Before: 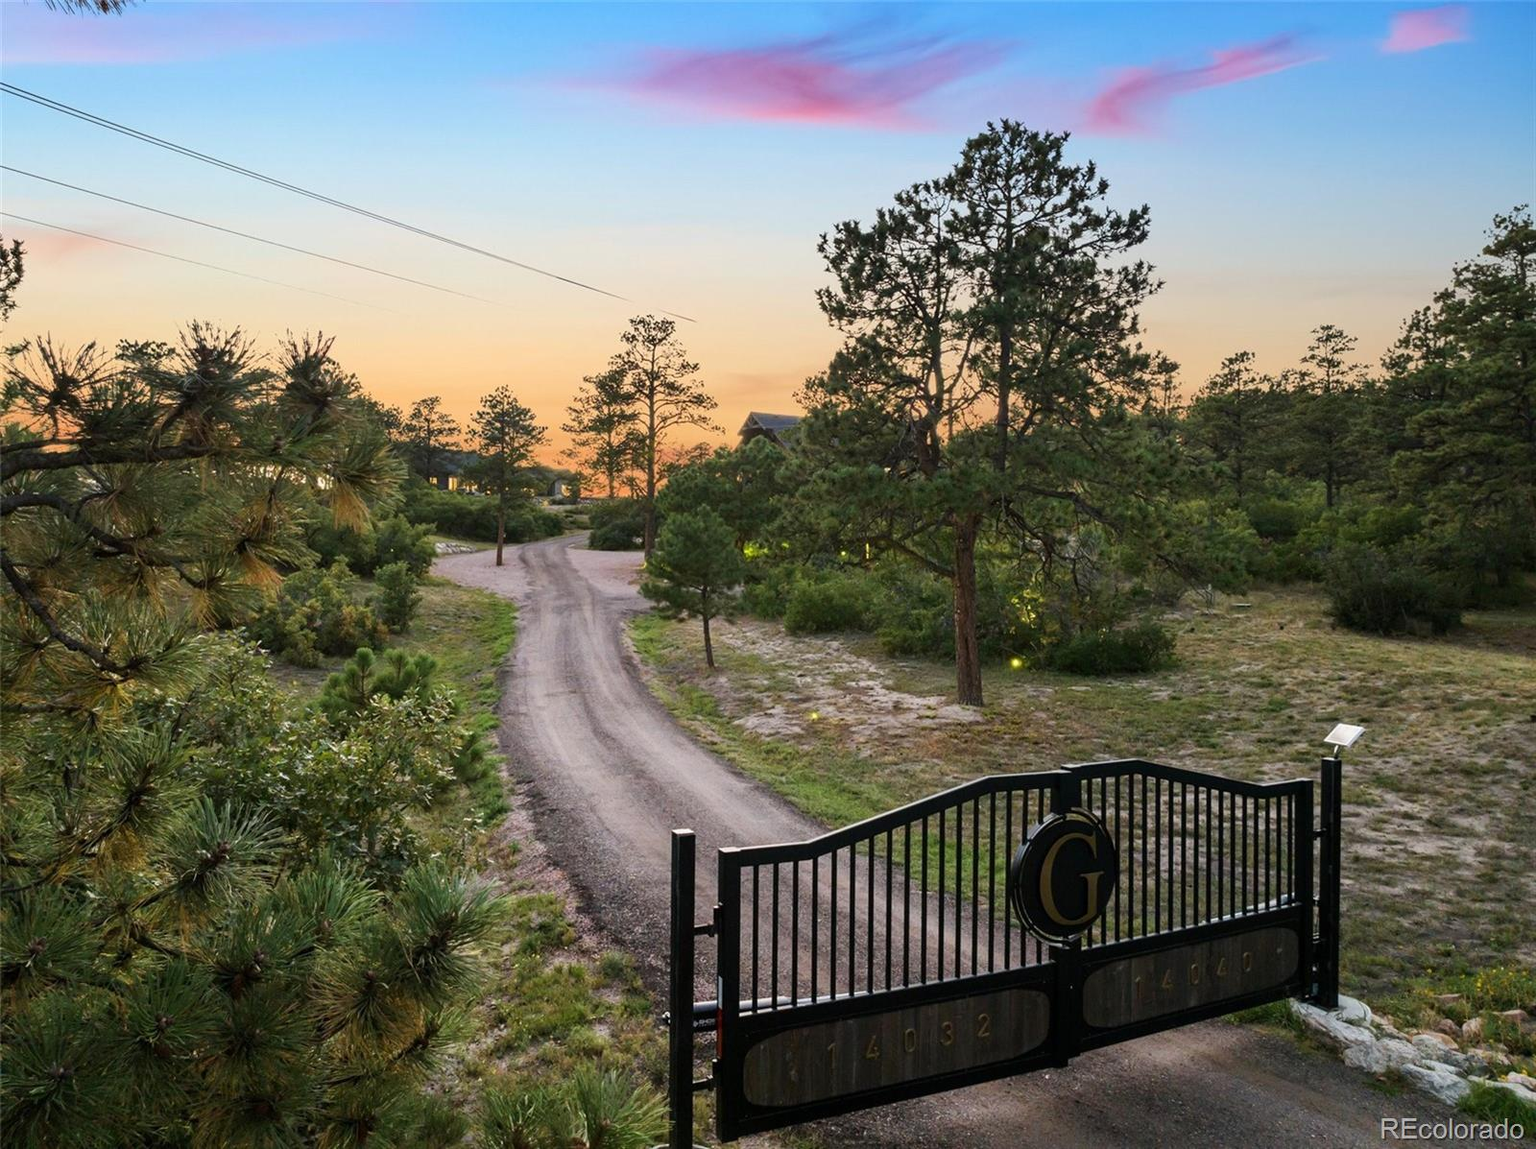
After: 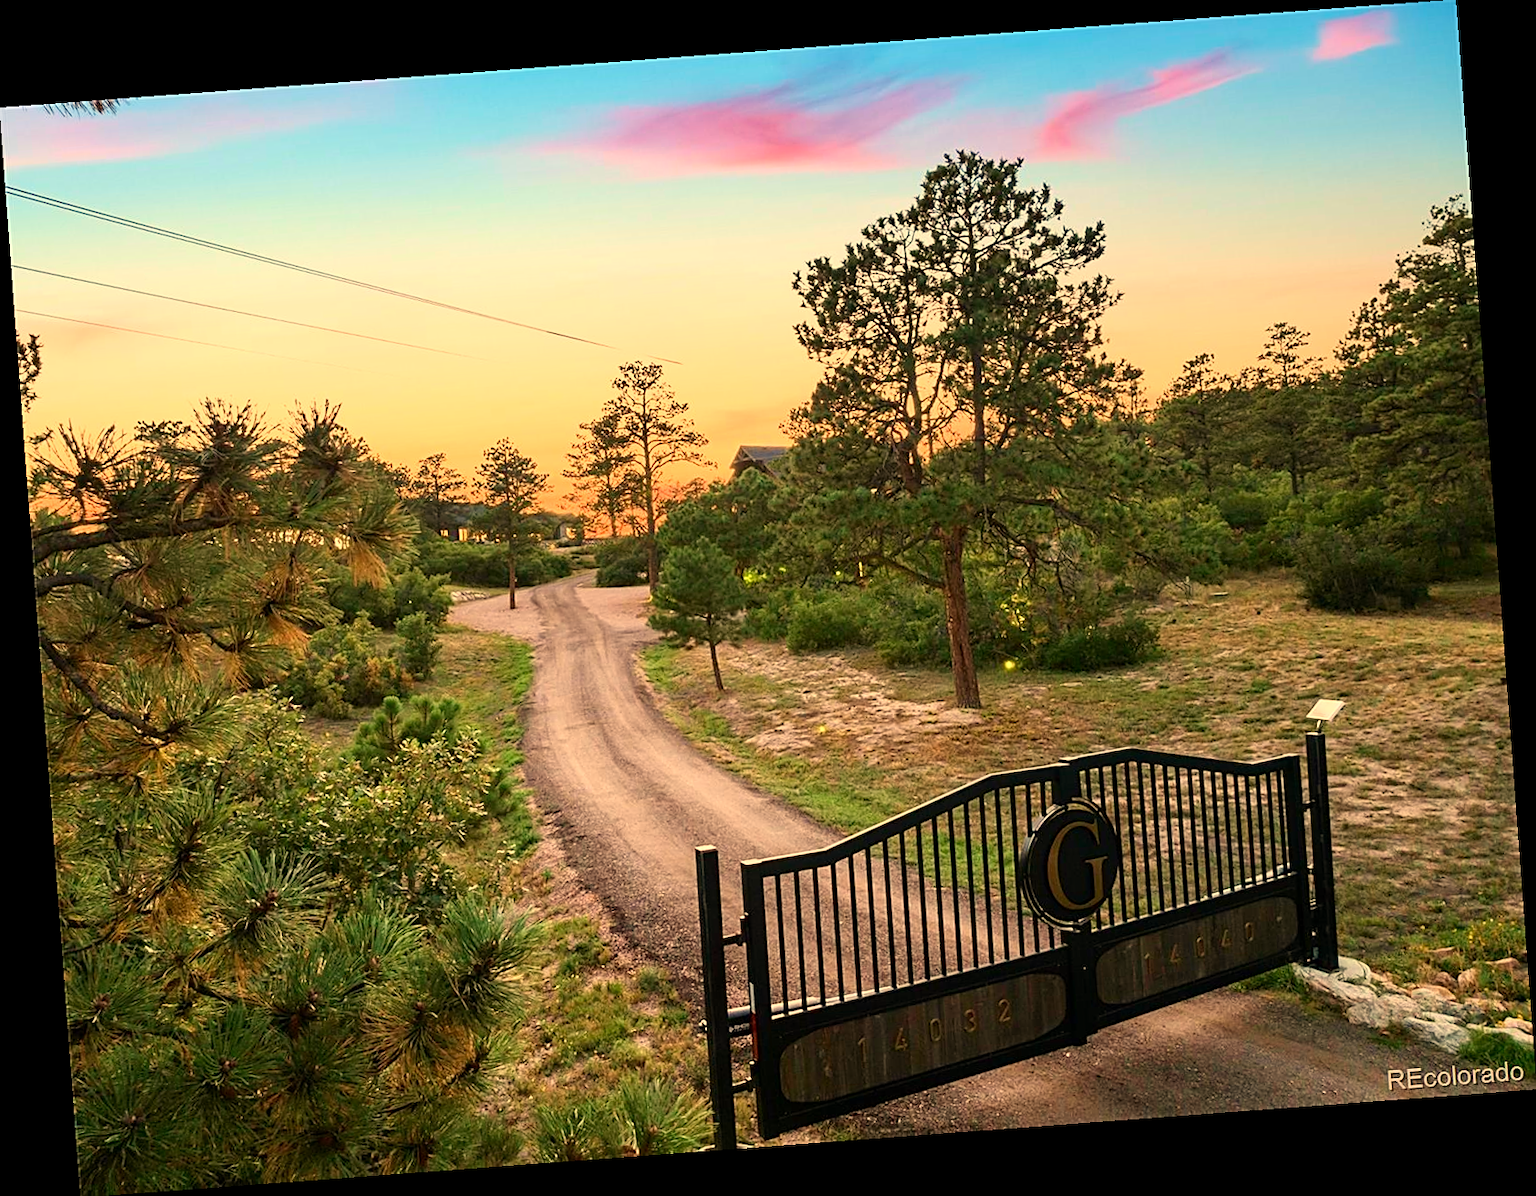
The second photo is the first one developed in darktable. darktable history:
white balance: red 1.138, green 0.996, blue 0.812
sharpen: on, module defaults
rotate and perspective: rotation -4.25°, automatic cropping off
tone curve: curves: ch0 [(0, 0) (0.389, 0.458) (0.745, 0.82) (0.849, 0.917) (0.919, 0.969) (1, 1)]; ch1 [(0, 0) (0.437, 0.404) (0.5, 0.5) (0.529, 0.55) (0.58, 0.6) (0.616, 0.649) (1, 1)]; ch2 [(0, 0) (0.442, 0.428) (0.5, 0.5) (0.525, 0.543) (0.585, 0.62) (1, 1)], color space Lab, independent channels, preserve colors none
